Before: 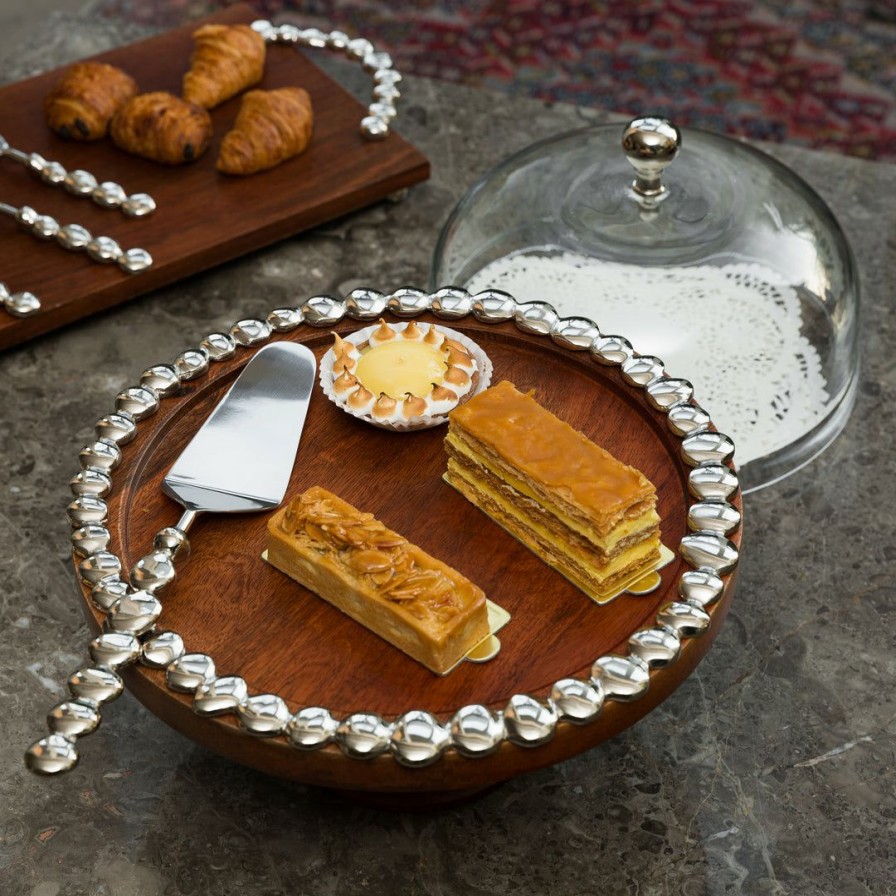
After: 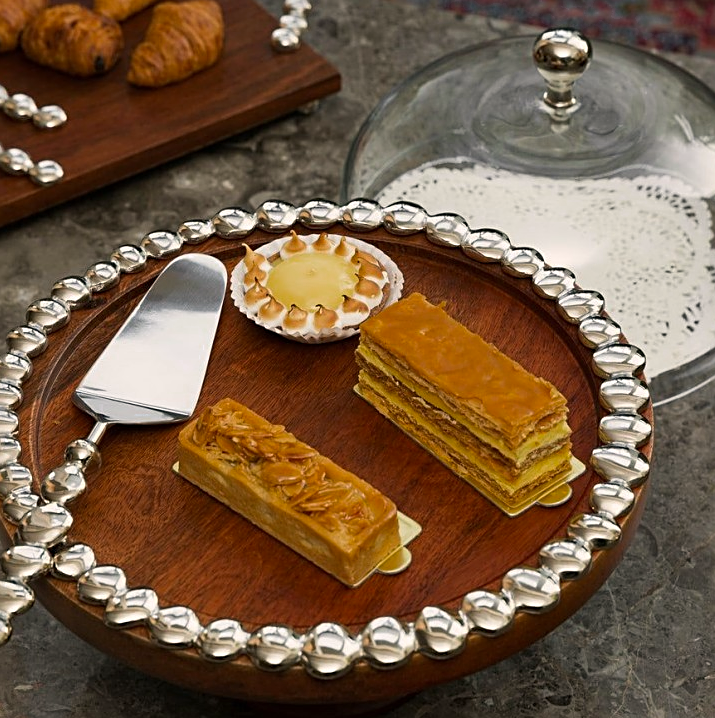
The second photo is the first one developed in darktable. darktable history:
crop and rotate: left 10.01%, top 9.927%, right 10.084%, bottom 9.902%
color correction: highlights a* 3.67, highlights b* 5.14
sharpen: on, module defaults
color zones: curves: ch0 [(0.203, 0.433) (0.607, 0.517) (0.697, 0.696) (0.705, 0.897)]
shadows and highlights: shadows 30.66, highlights -63.11, highlights color adjustment 41.35%, soften with gaussian
